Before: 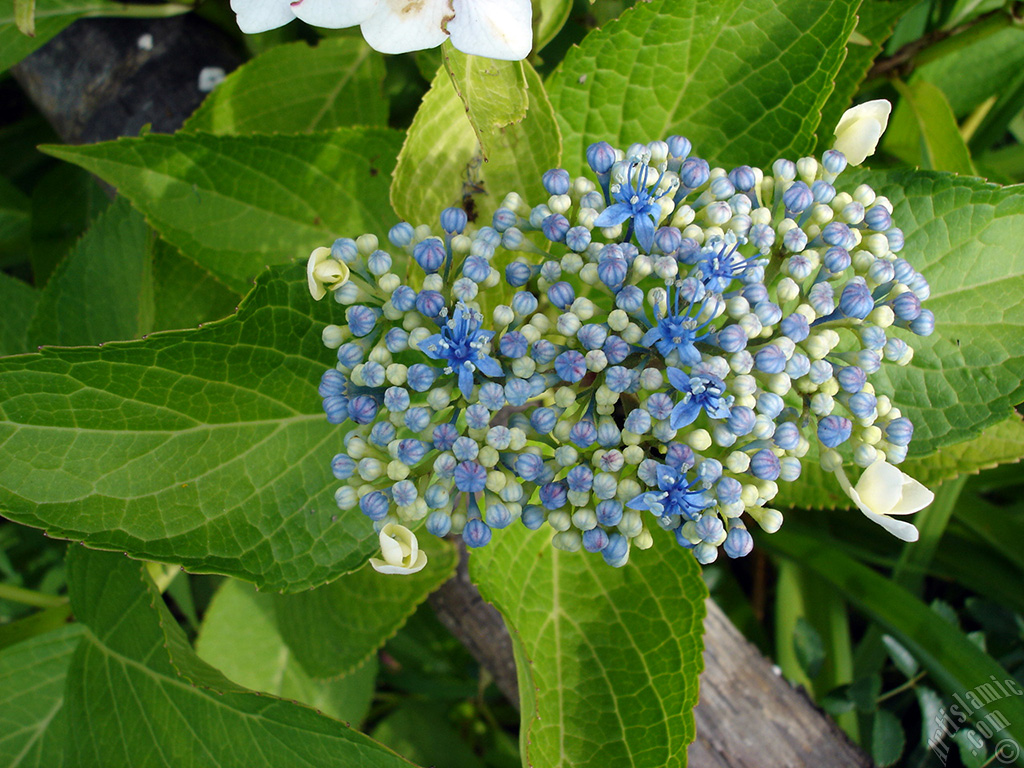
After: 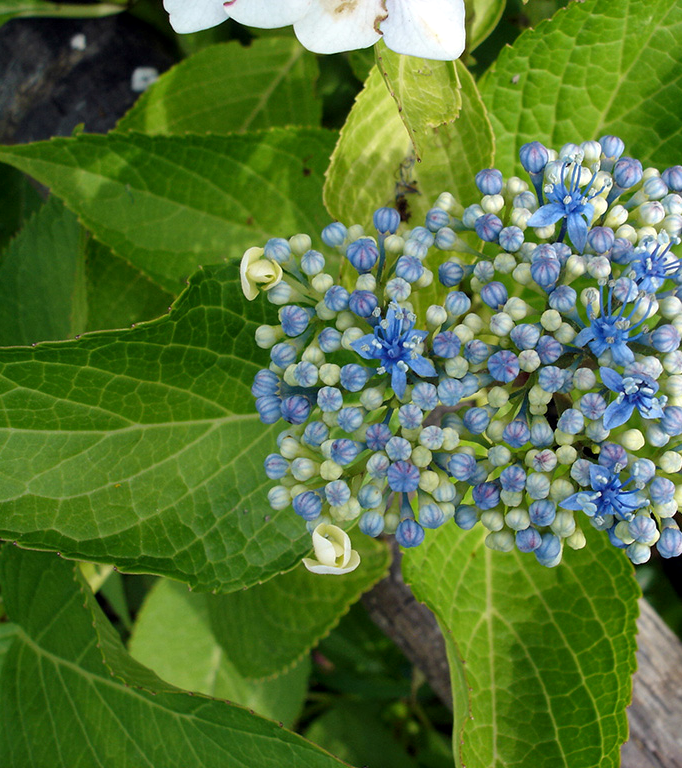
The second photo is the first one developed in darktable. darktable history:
local contrast: highlights 100%, shadows 100%, detail 120%, midtone range 0.2
crop and rotate: left 6.617%, right 26.717%
